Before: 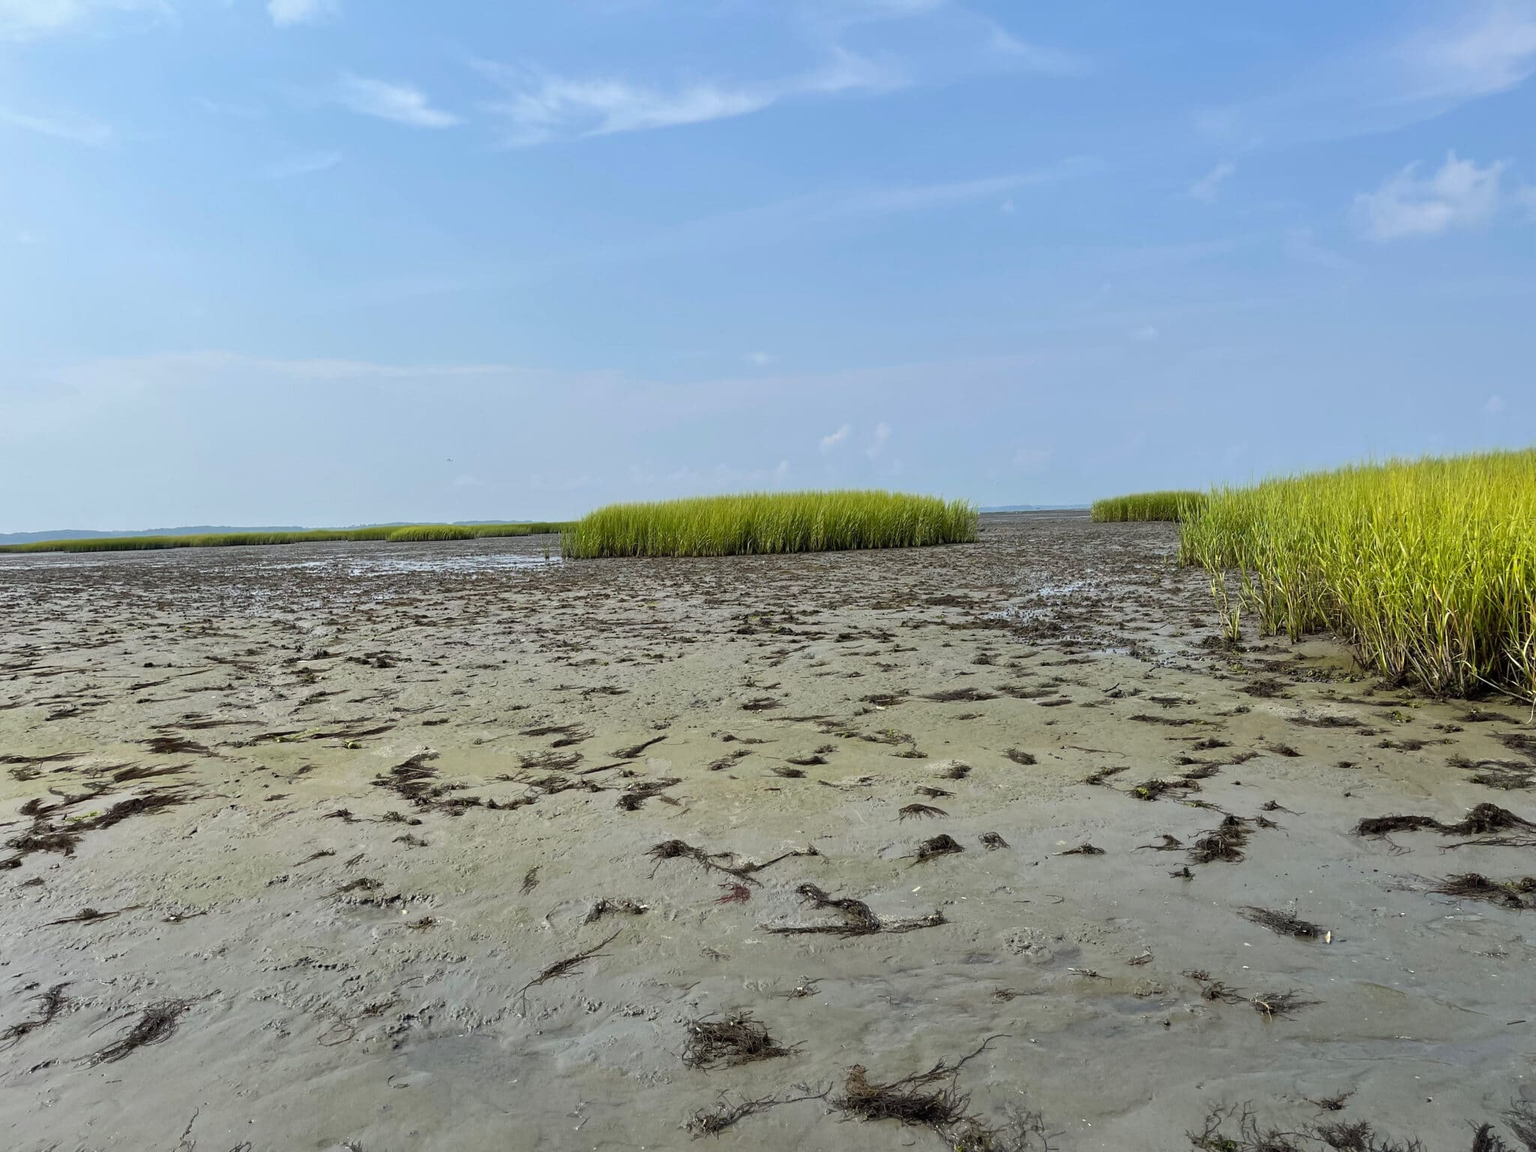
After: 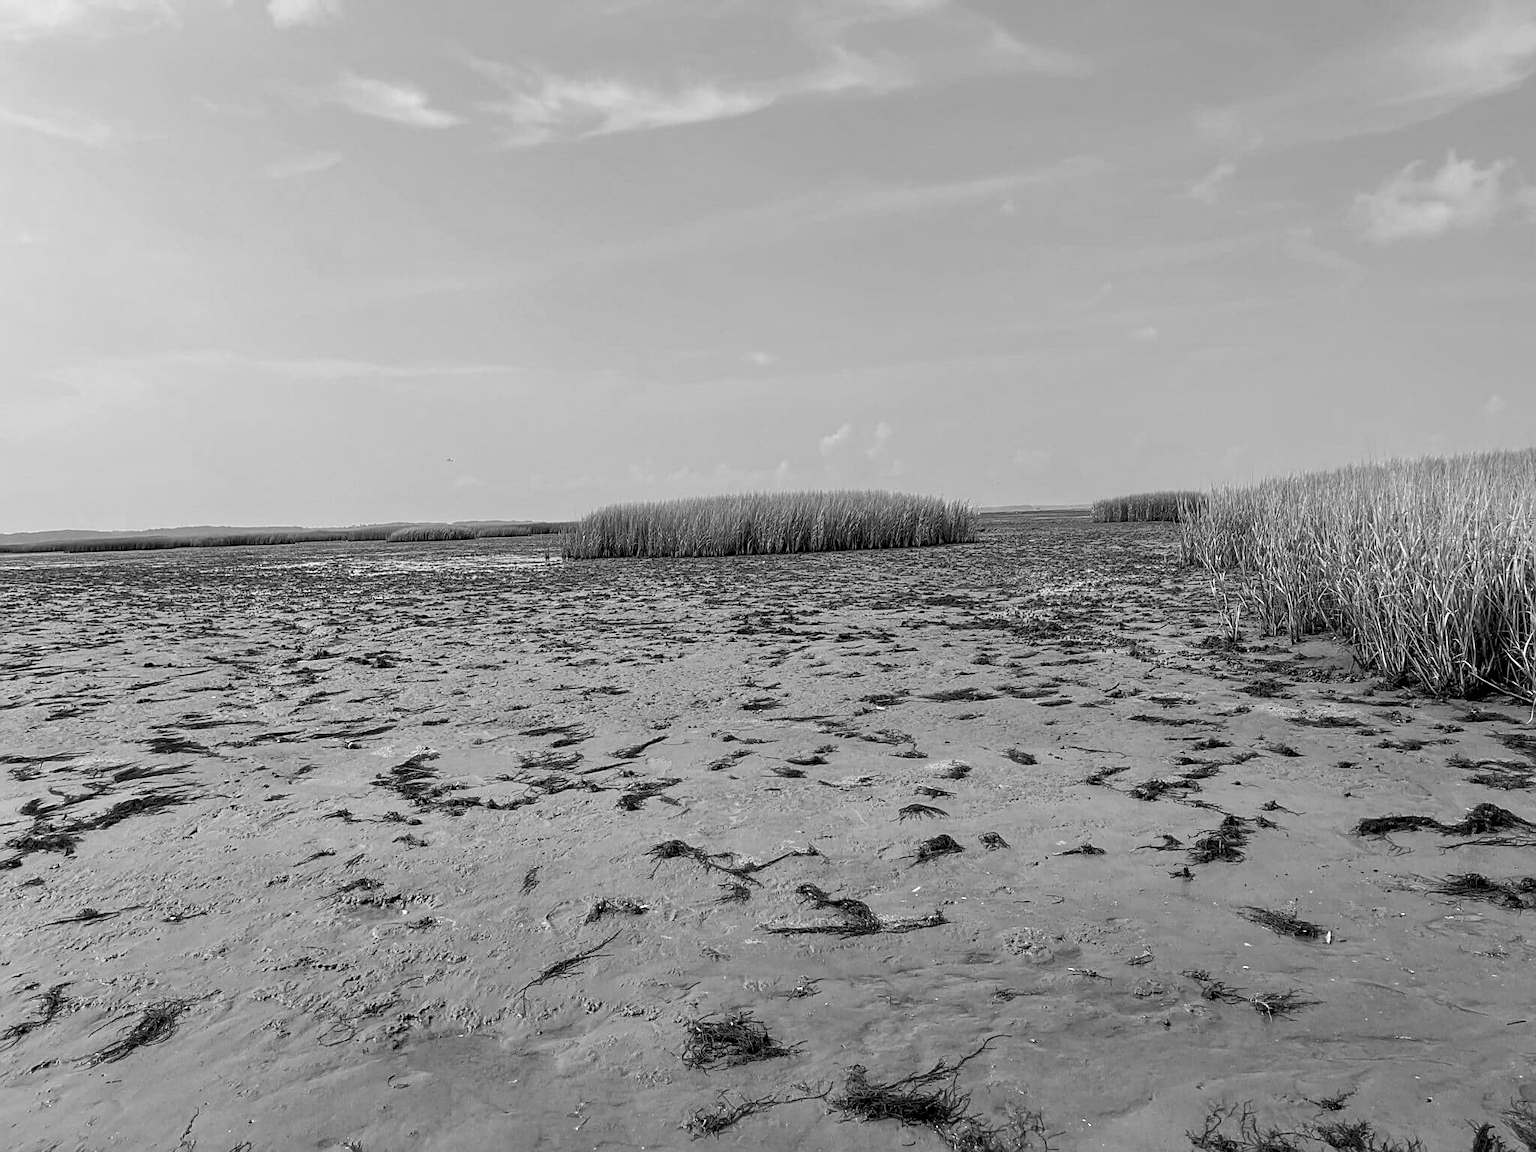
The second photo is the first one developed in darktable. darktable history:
sharpen: on, module defaults
monochrome: on, module defaults
local contrast: on, module defaults
